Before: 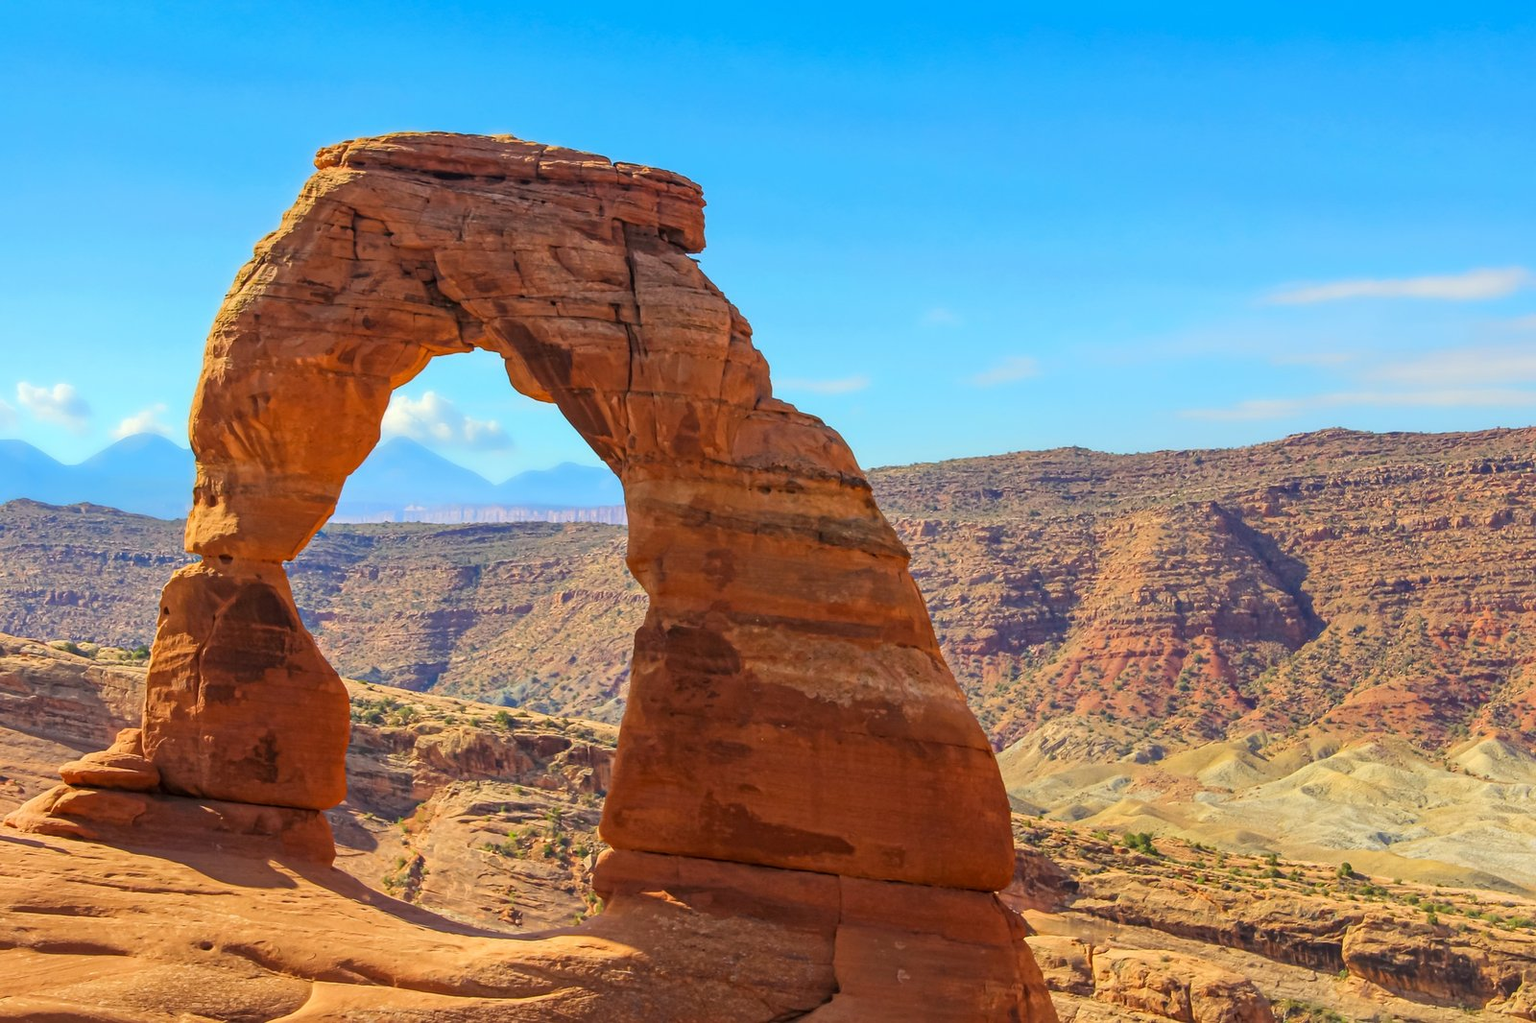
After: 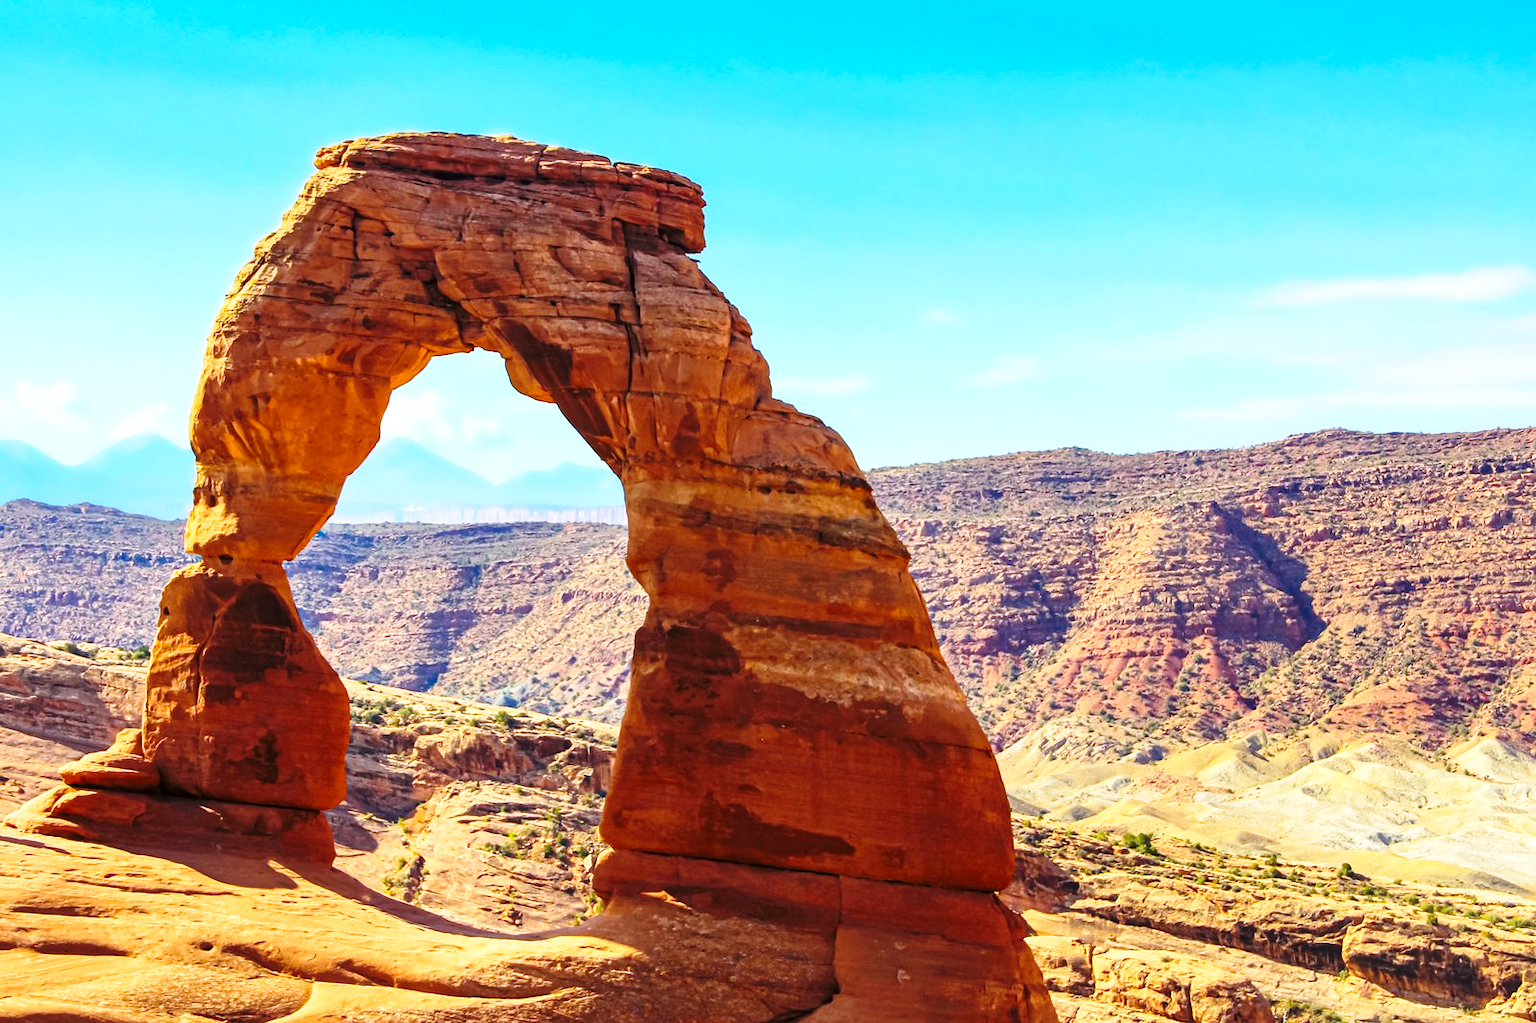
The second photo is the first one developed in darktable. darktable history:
color calibration: illuminant as shot in camera, x 0.358, y 0.373, temperature 4628.91 K
contrast equalizer: y [[0.518, 0.517, 0.501, 0.5, 0.5, 0.5], [0.5 ×6], [0.5 ×6], [0 ×6], [0 ×6]]
color balance rgb: perceptual brilliance grading › highlights 14.29%, perceptual brilliance grading › mid-tones -5.92%, perceptual brilliance grading › shadows -26.83%, global vibrance 31.18%
base curve: curves: ch0 [(0, 0) (0.028, 0.03) (0.121, 0.232) (0.46, 0.748) (0.859, 0.968) (1, 1)], preserve colors none
